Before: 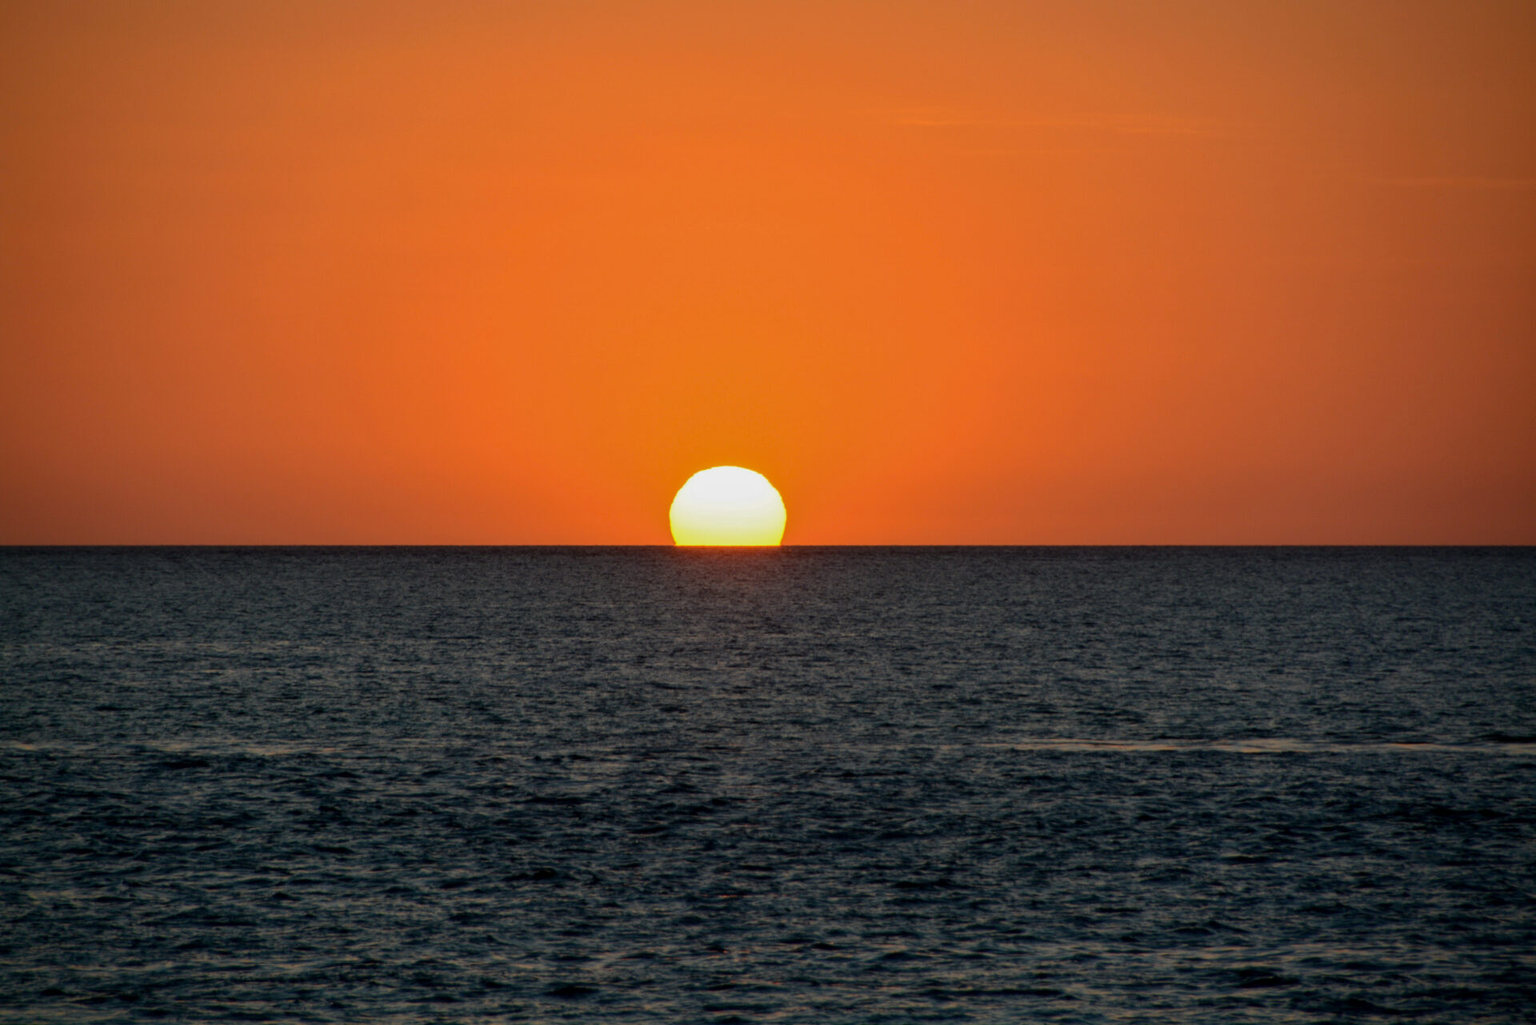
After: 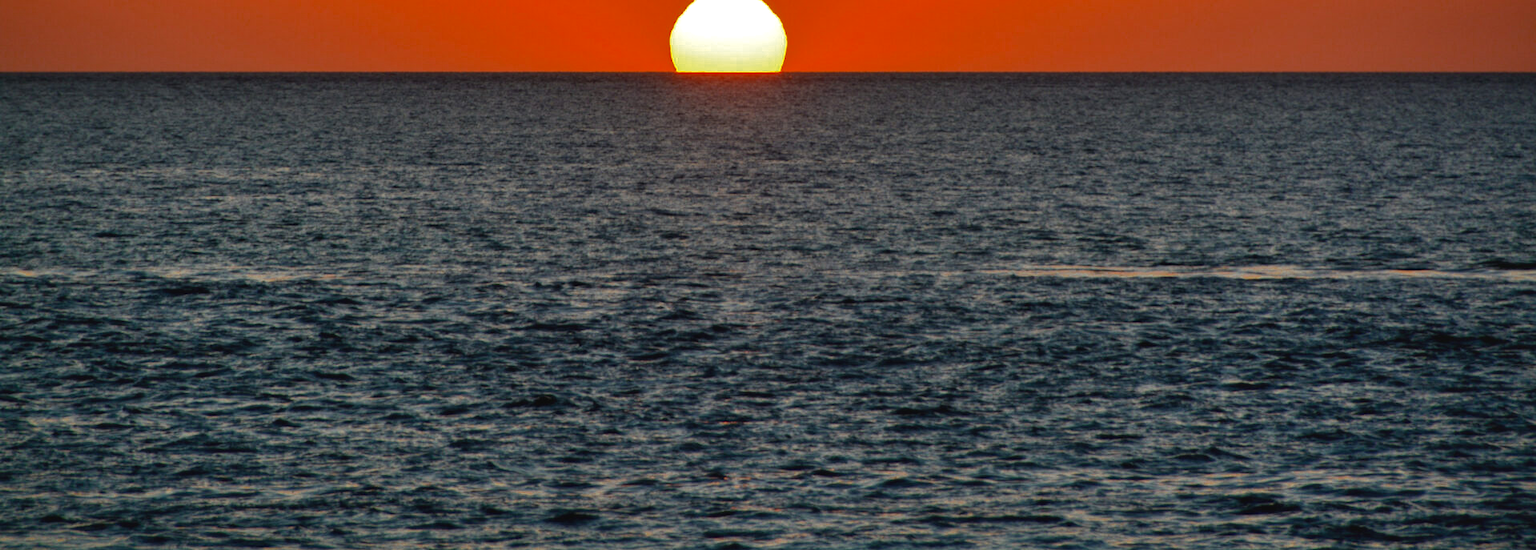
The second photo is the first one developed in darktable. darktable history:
exposure: black level correction -0.002, exposure 0.54 EV, compensate highlight preservation false
crop and rotate: top 46.237%
shadows and highlights: white point adjustment 0.05, highlights color adjustment 55.9%, soften with gaussian
color zones: curves: ch0 [(0.11, 0.396) (0.195, 0.36) (0.25, 0.5) (0.303, 0.412) (0.357, 0.544) (0.75, 0.5) (0.967, 0.328)]; ch1 [(0, 0.468) (0.112, 0.512) (0.202, 0.6) (0.25, 0.5) (0.307, 0.352) (0.357, 0.544) (0.75, 0.5) (0.963, 0.524)]
